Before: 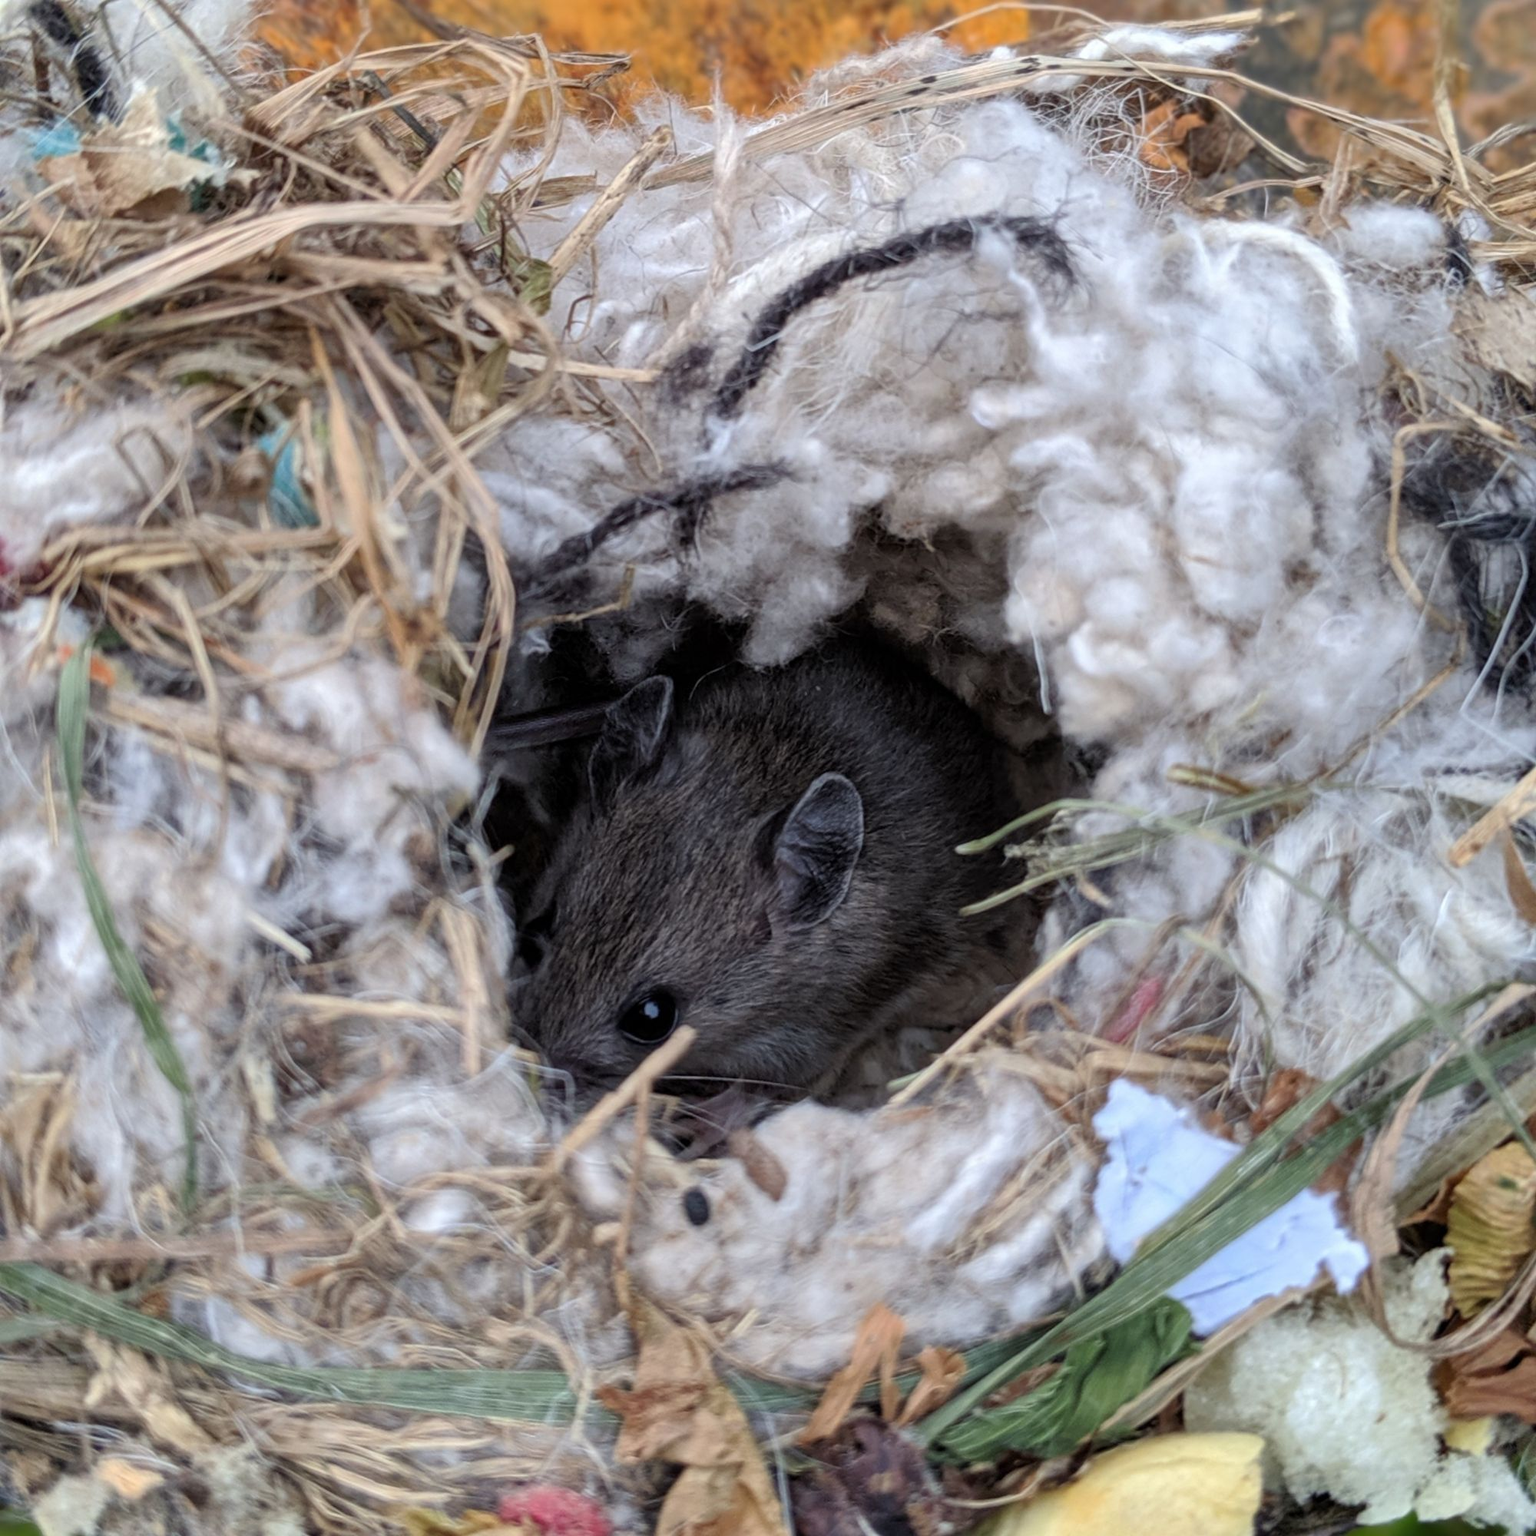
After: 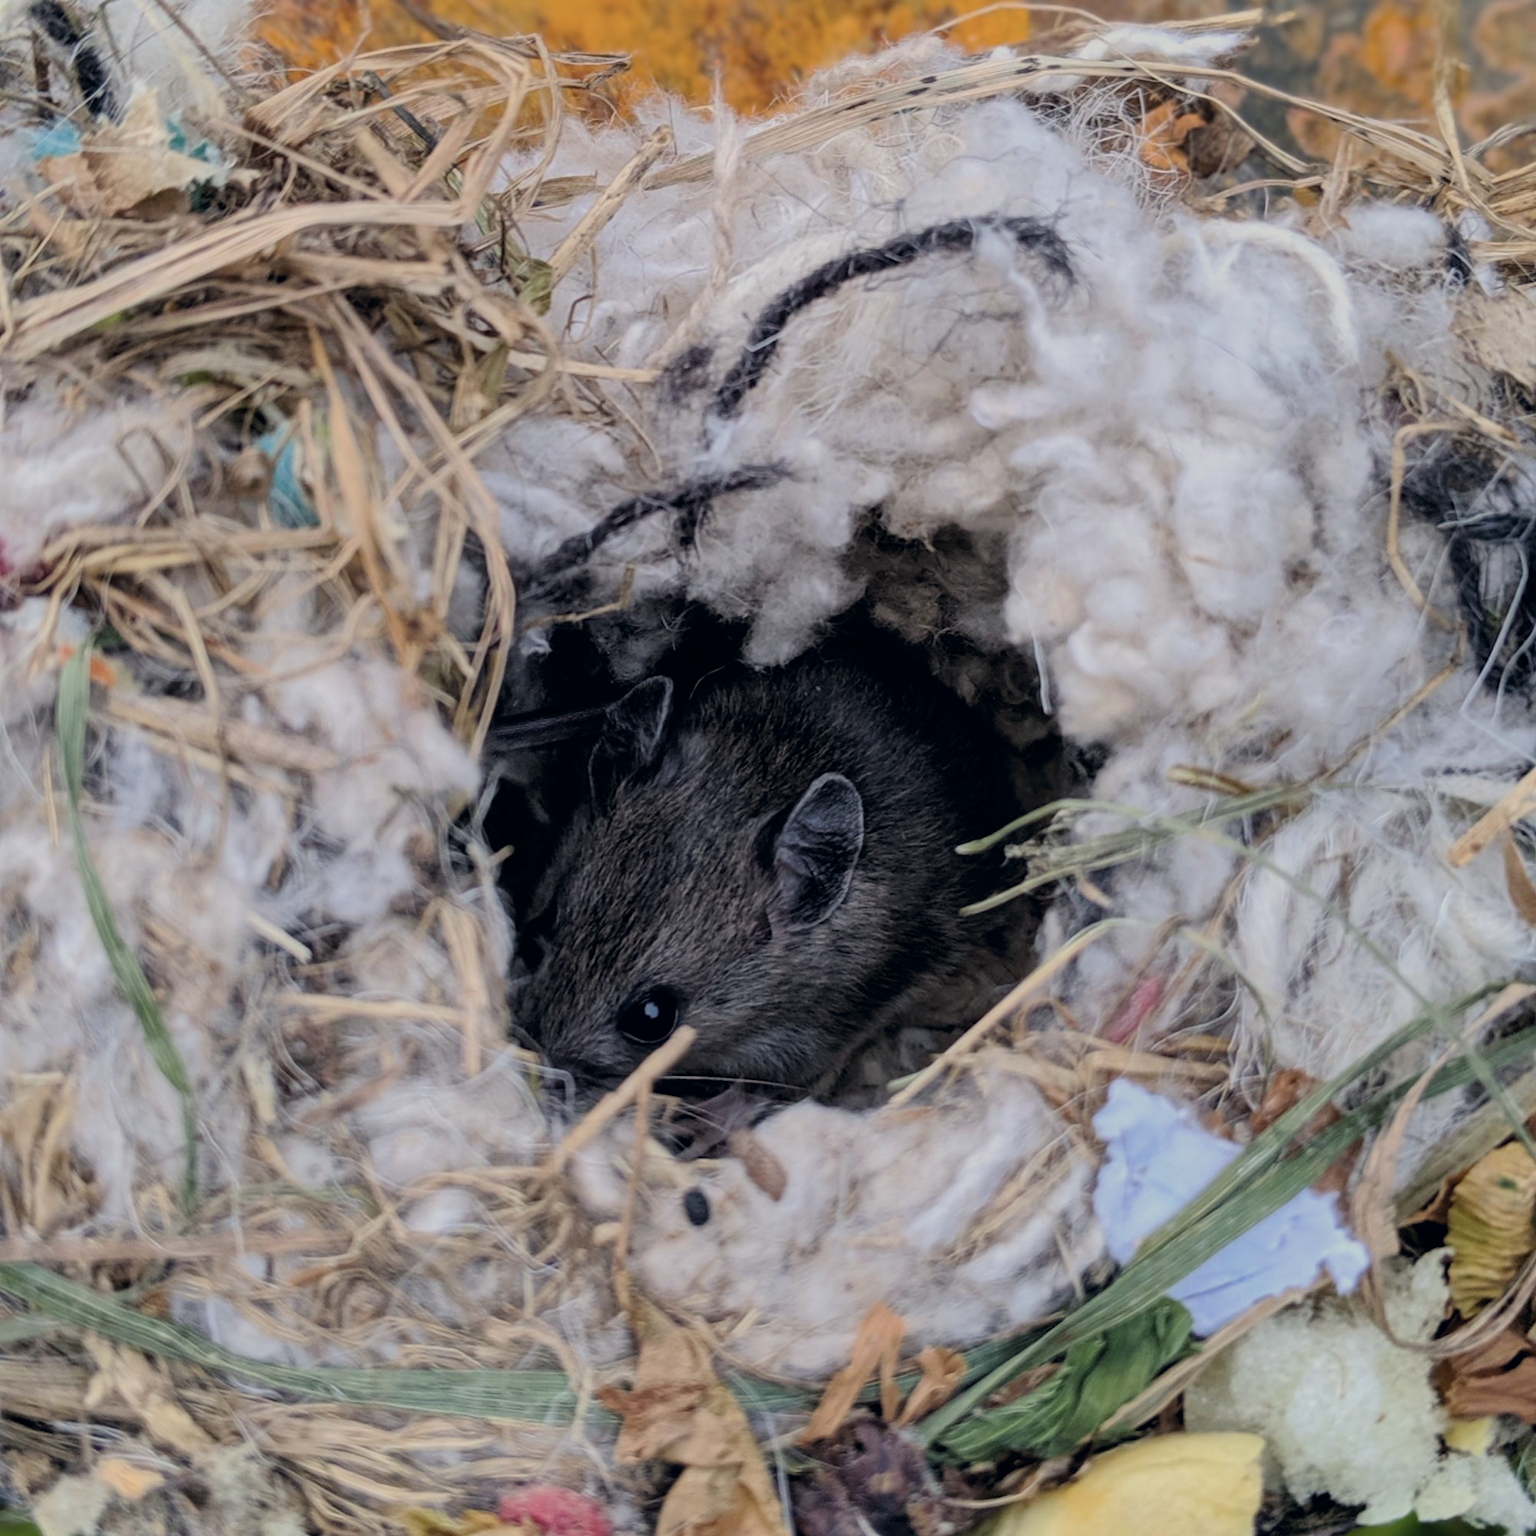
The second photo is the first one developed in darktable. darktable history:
filmic rgb: black relative exposure -8.42 EV, white relative exposure 4.68 EV, hardness 3.82, color science v6 (2022)
contrast brightness saturation: saturation -0.04
color correction: highlights a* 2.75, highlights b* 5, shadows a* -2.04, shadows b* -4.84, saturation 0.8
color balance rgb: perceptual saturation grading › global saturation 20%, global vibrance 20%
